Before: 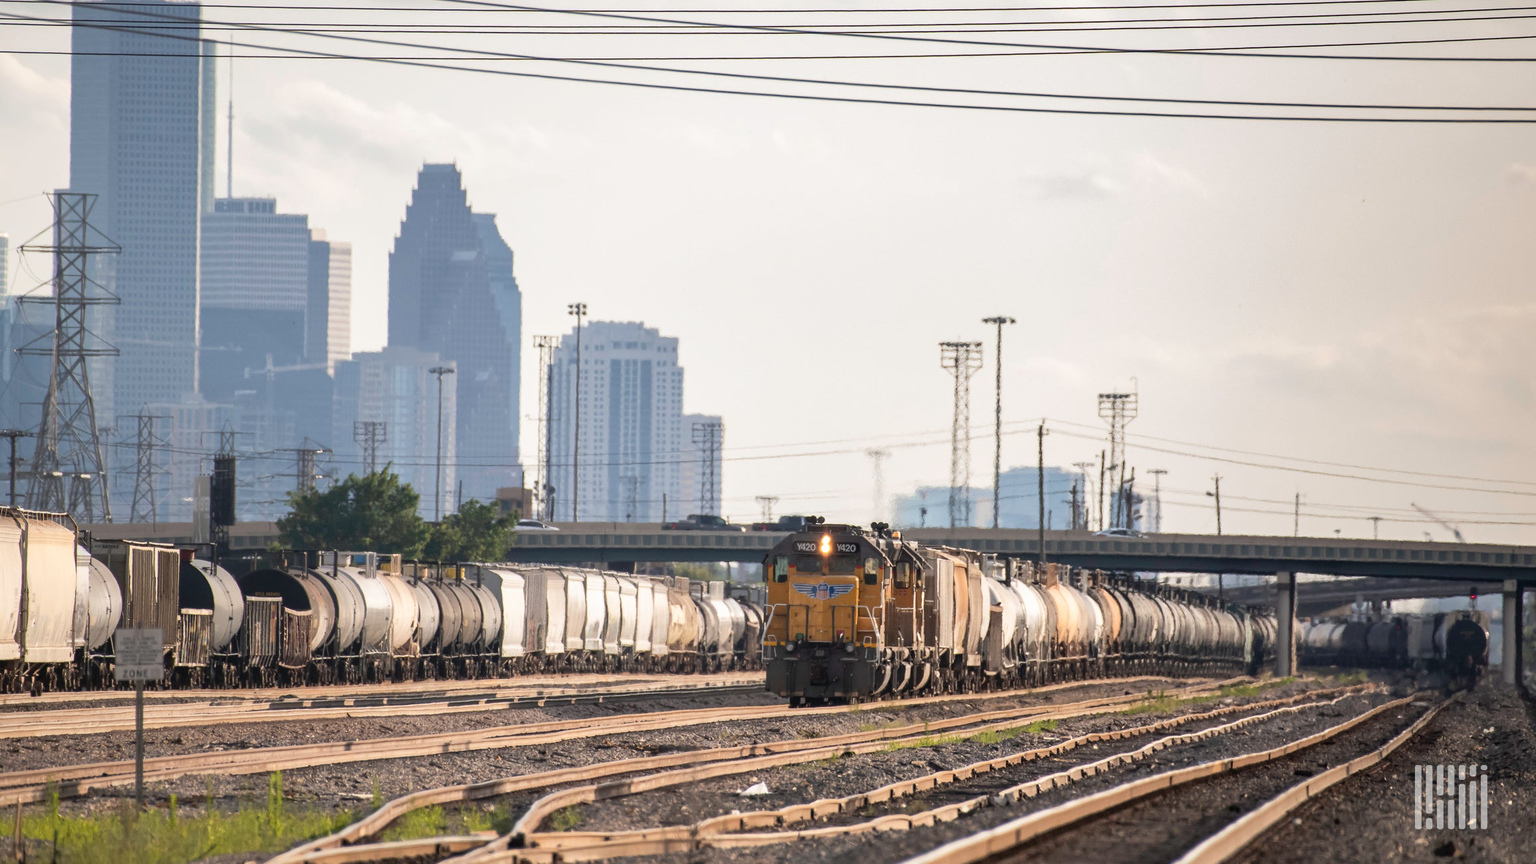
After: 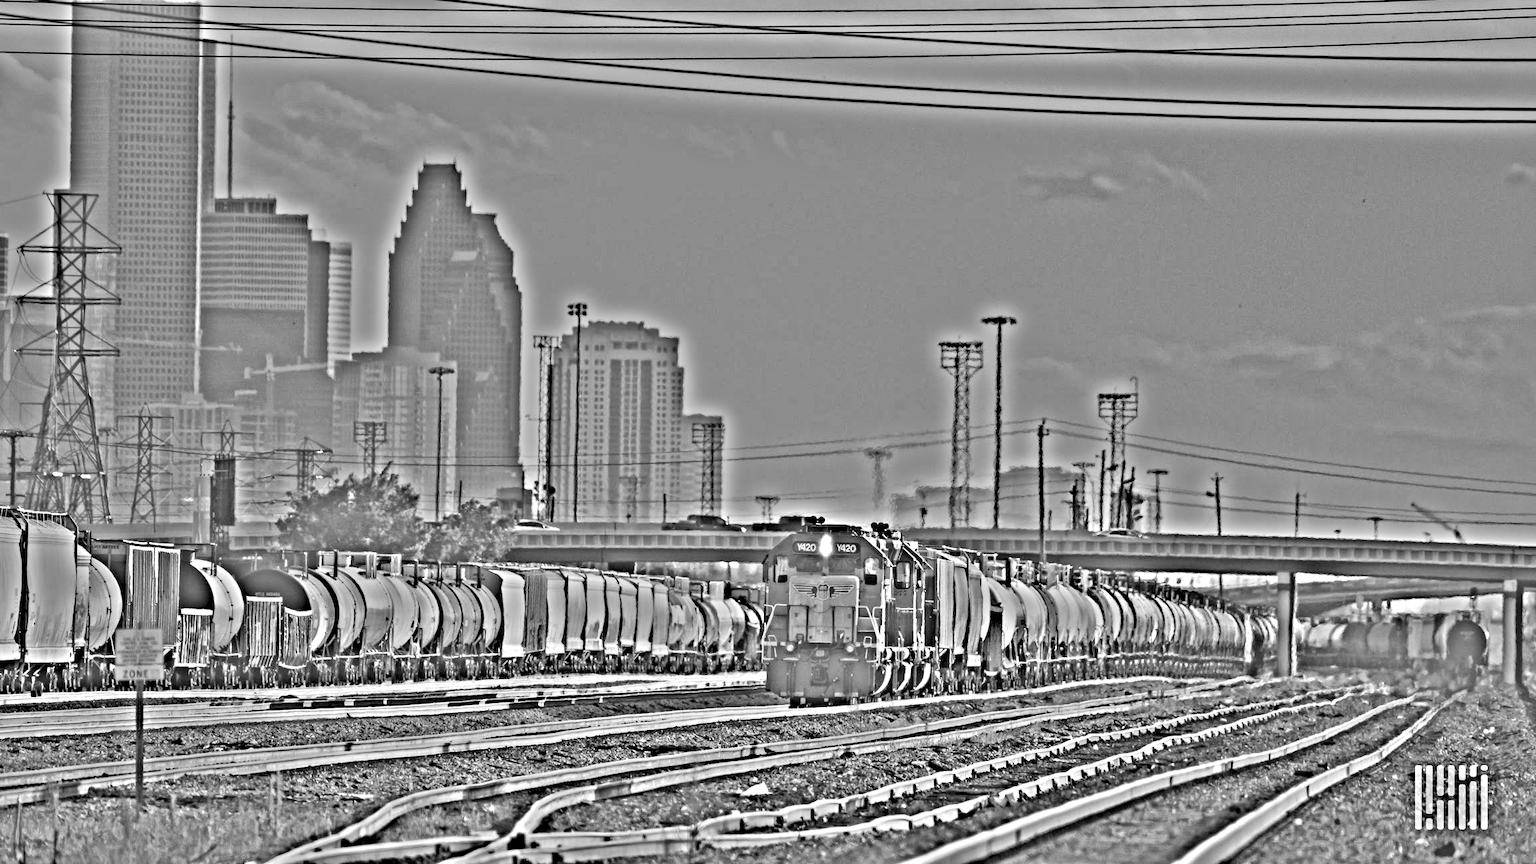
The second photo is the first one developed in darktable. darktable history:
global tonemap: drago (1, 100), detail 1
highpass: on, module defaults
